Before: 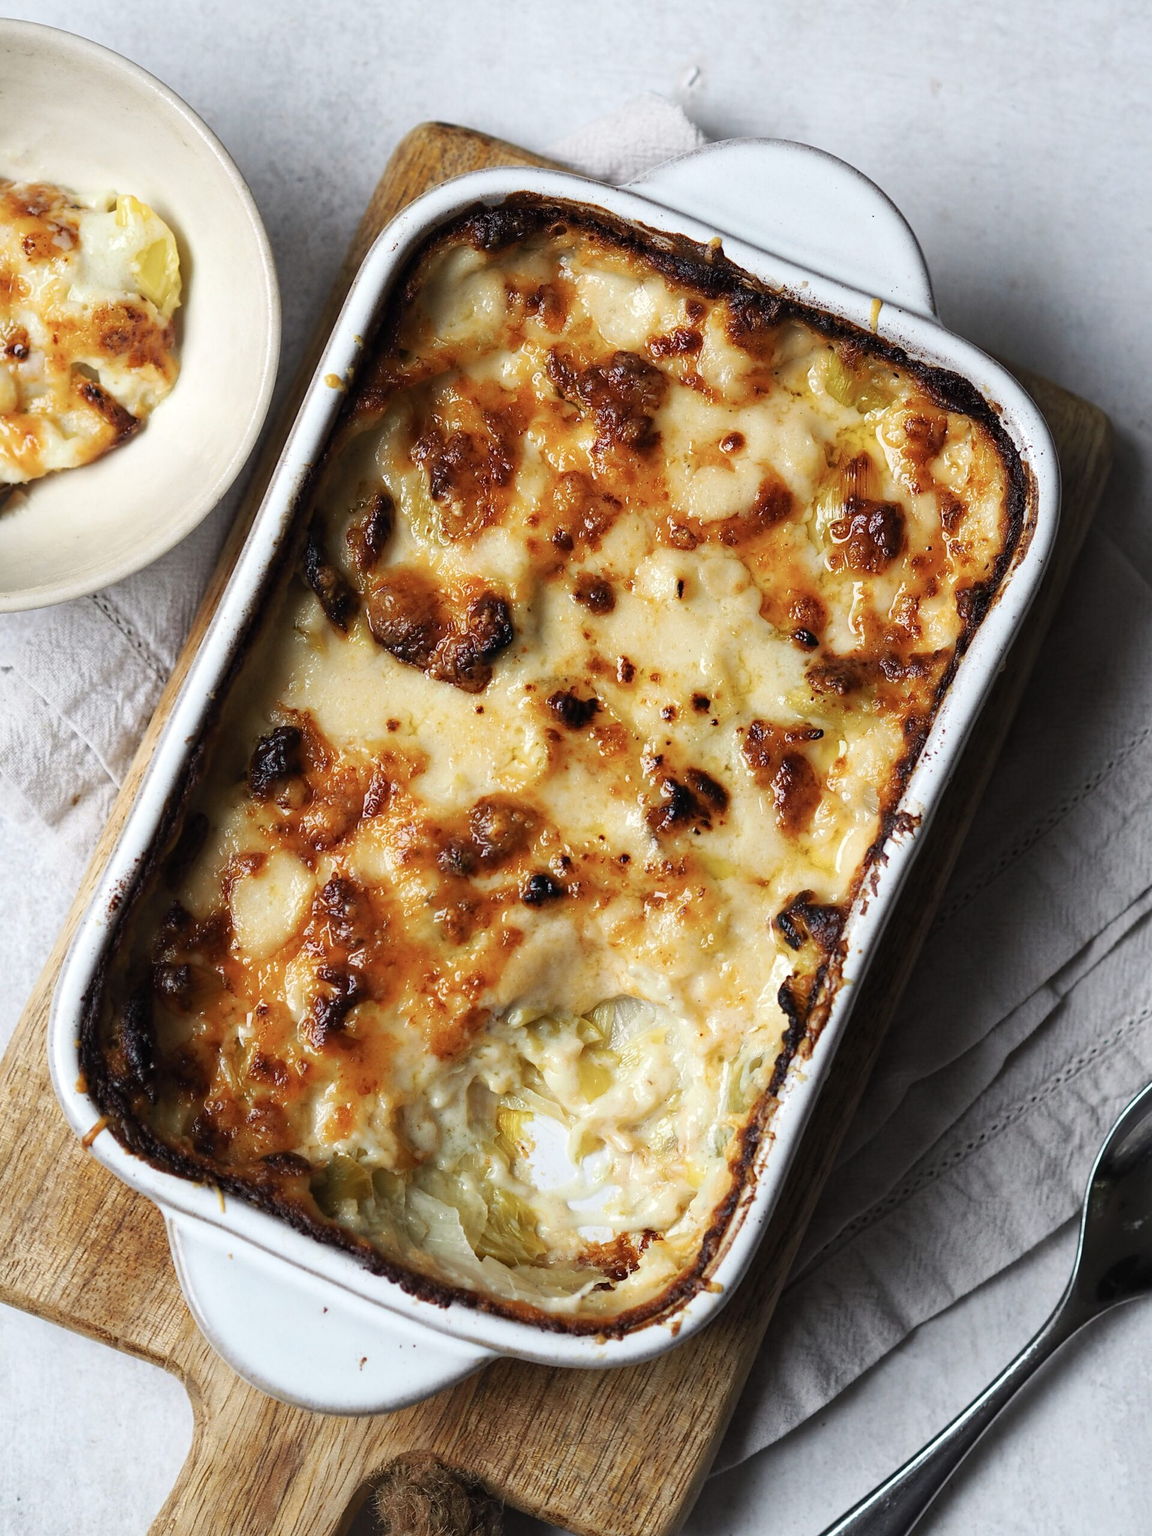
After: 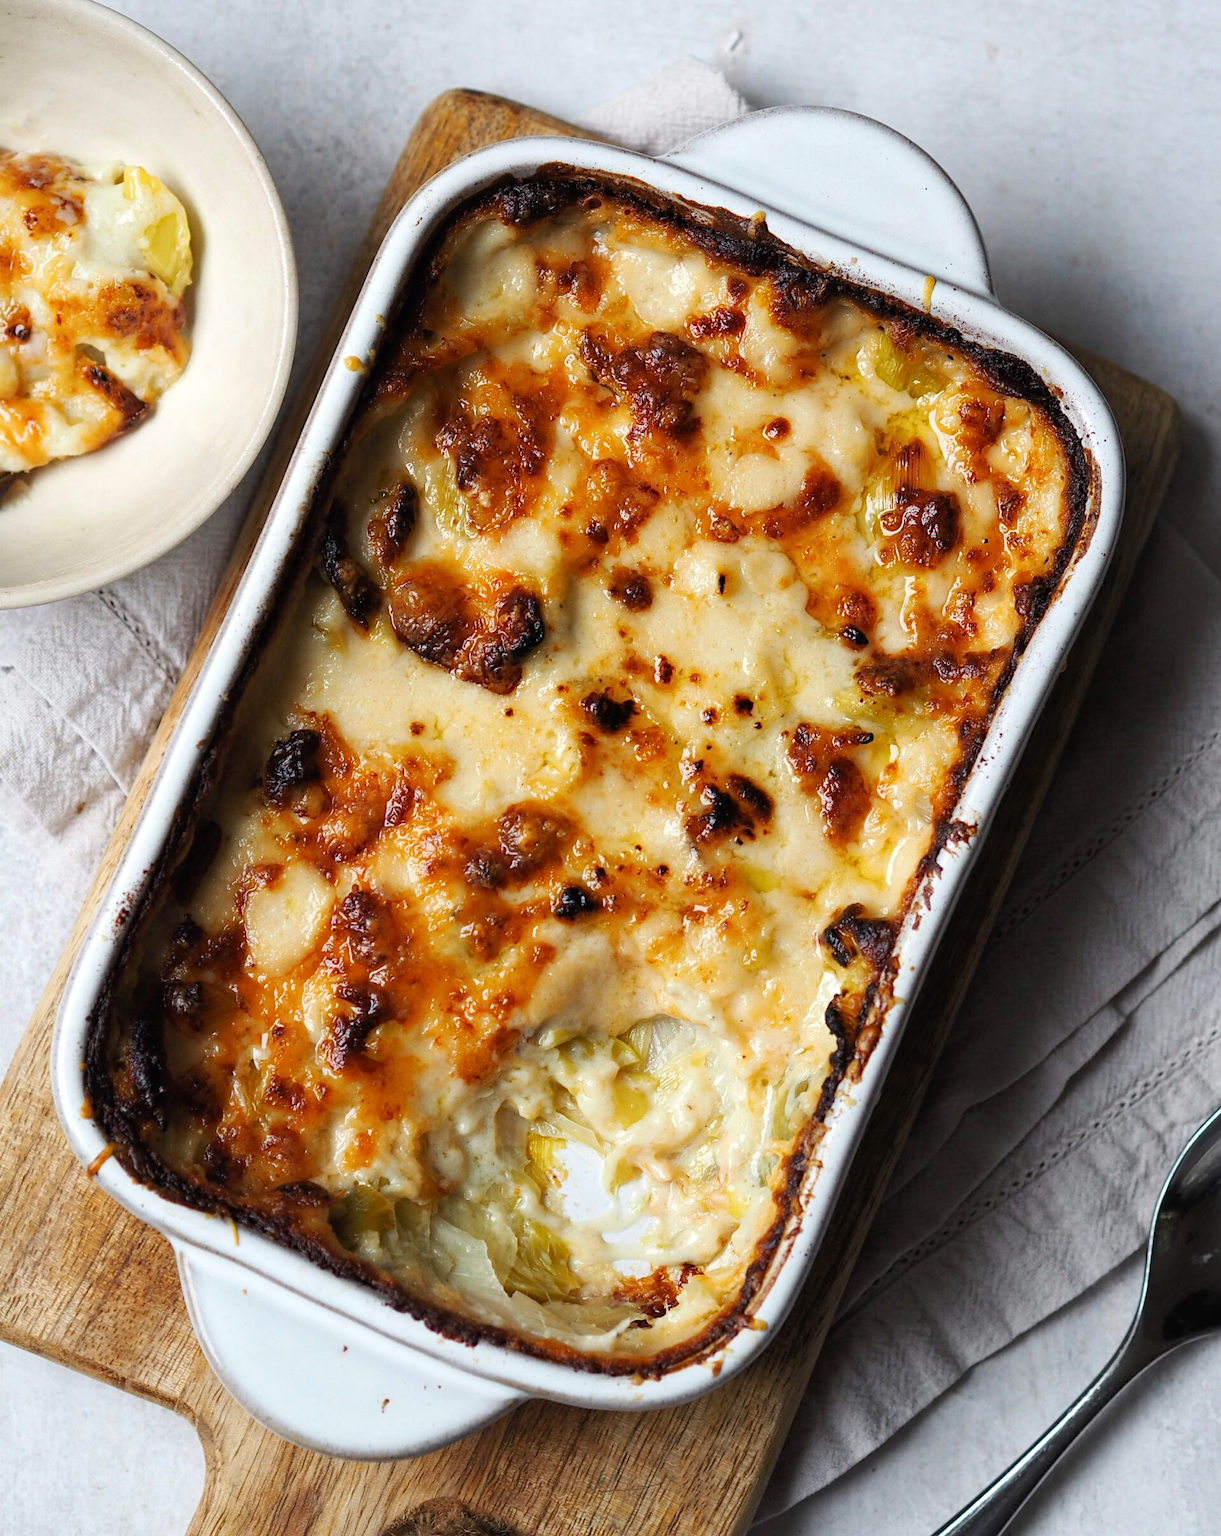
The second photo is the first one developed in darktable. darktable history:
tone equalizer: -8 EV -0.548 EV, edges refinement/feathering 500, mask exposure compensation -1.57 EV, preserve details no
crop and rotate: top 2.525%, bottom 3.163%
